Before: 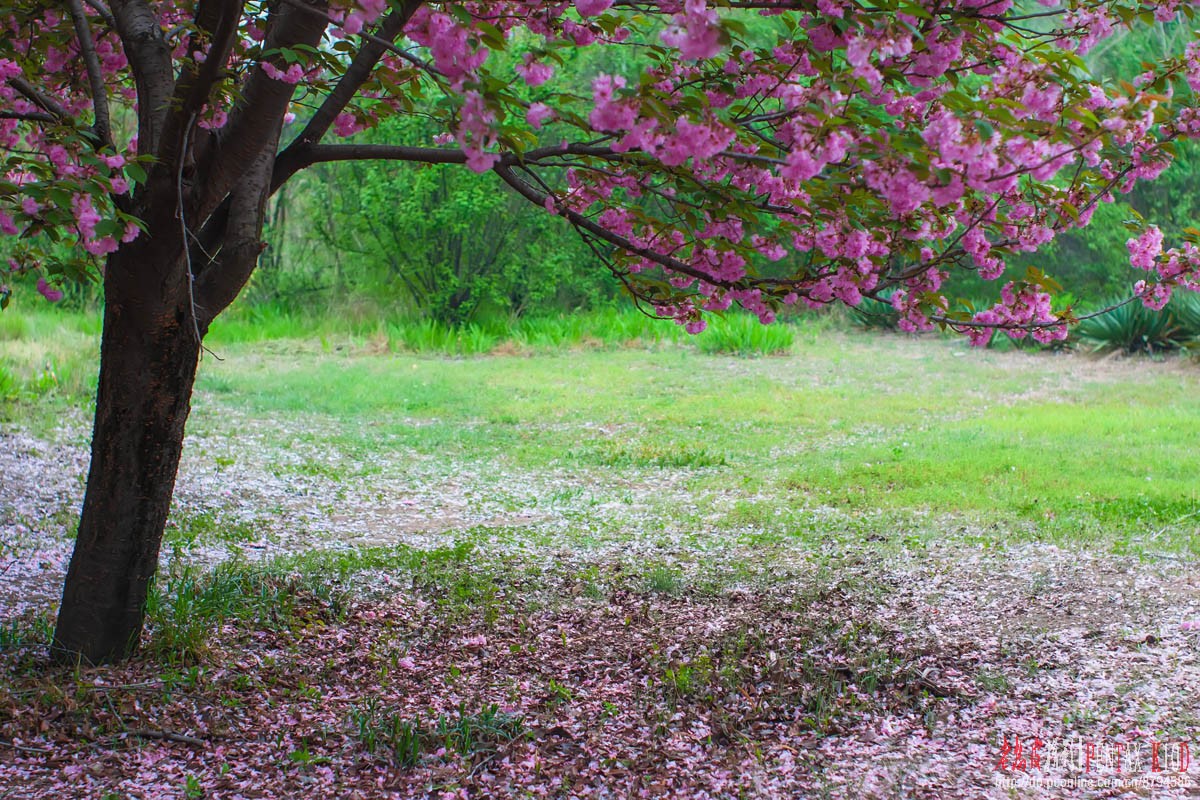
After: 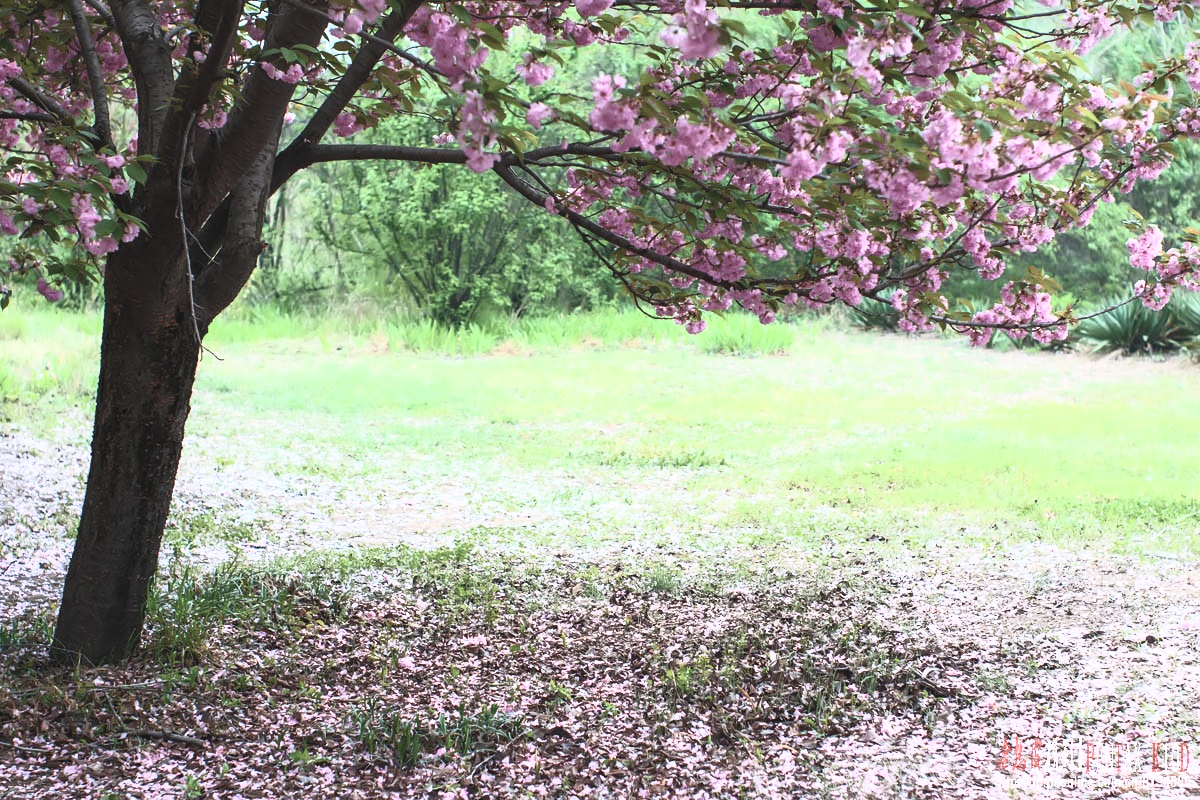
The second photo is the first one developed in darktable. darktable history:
contrast brightness saturation: contrast 0.564, brightness 0.577, saturation -0.35
